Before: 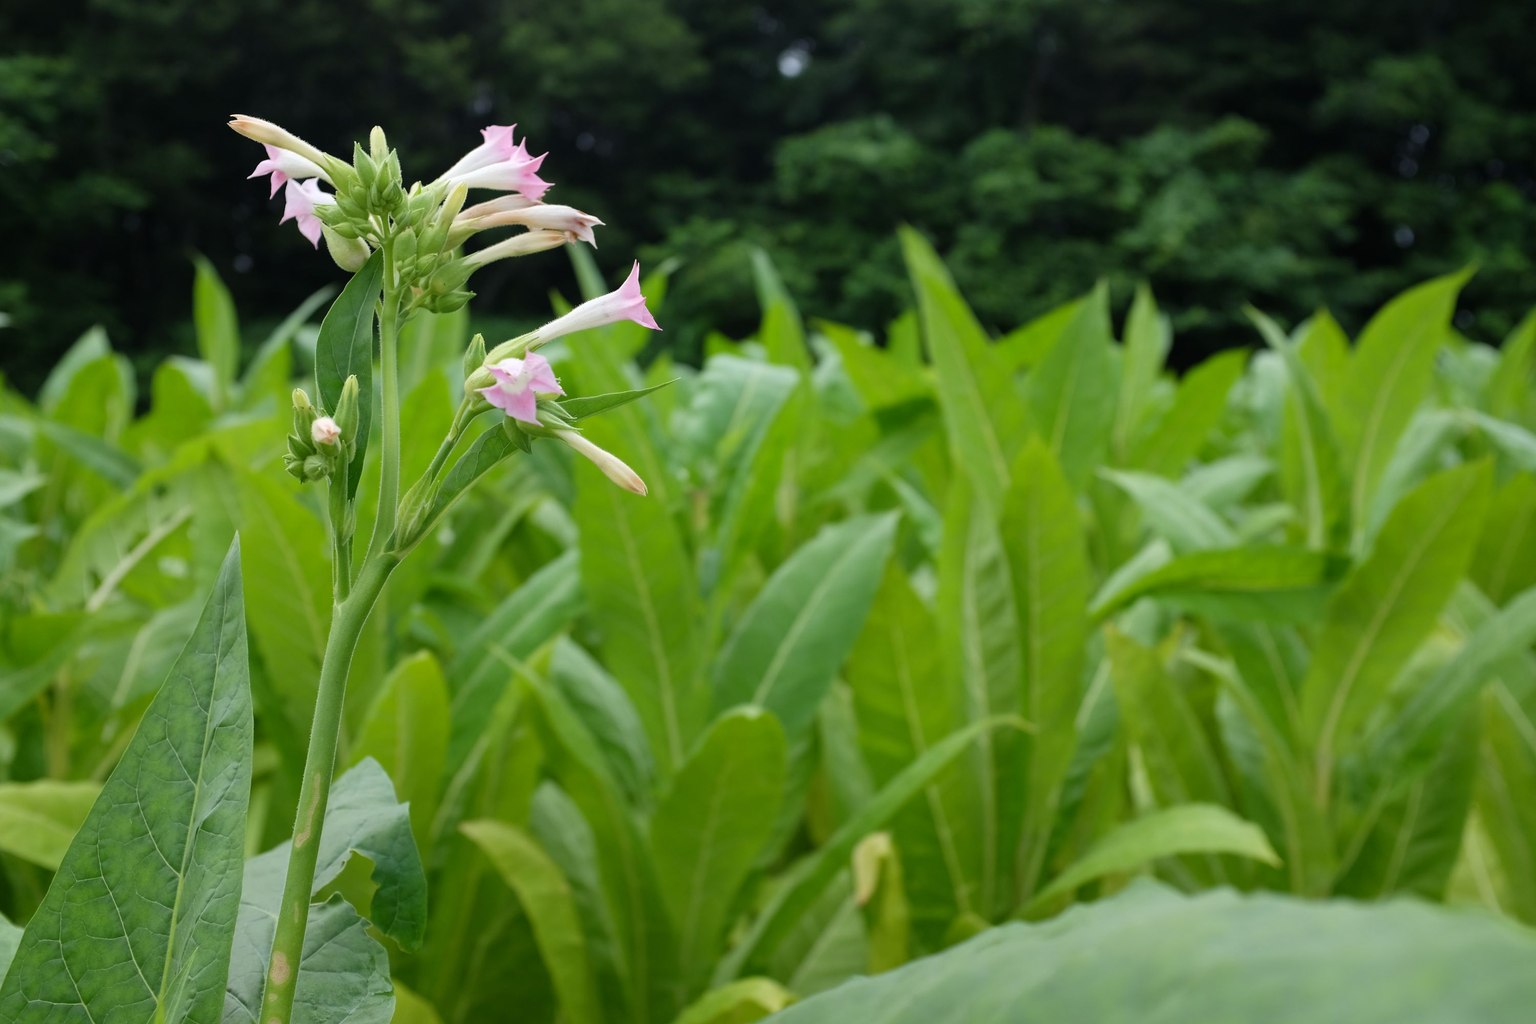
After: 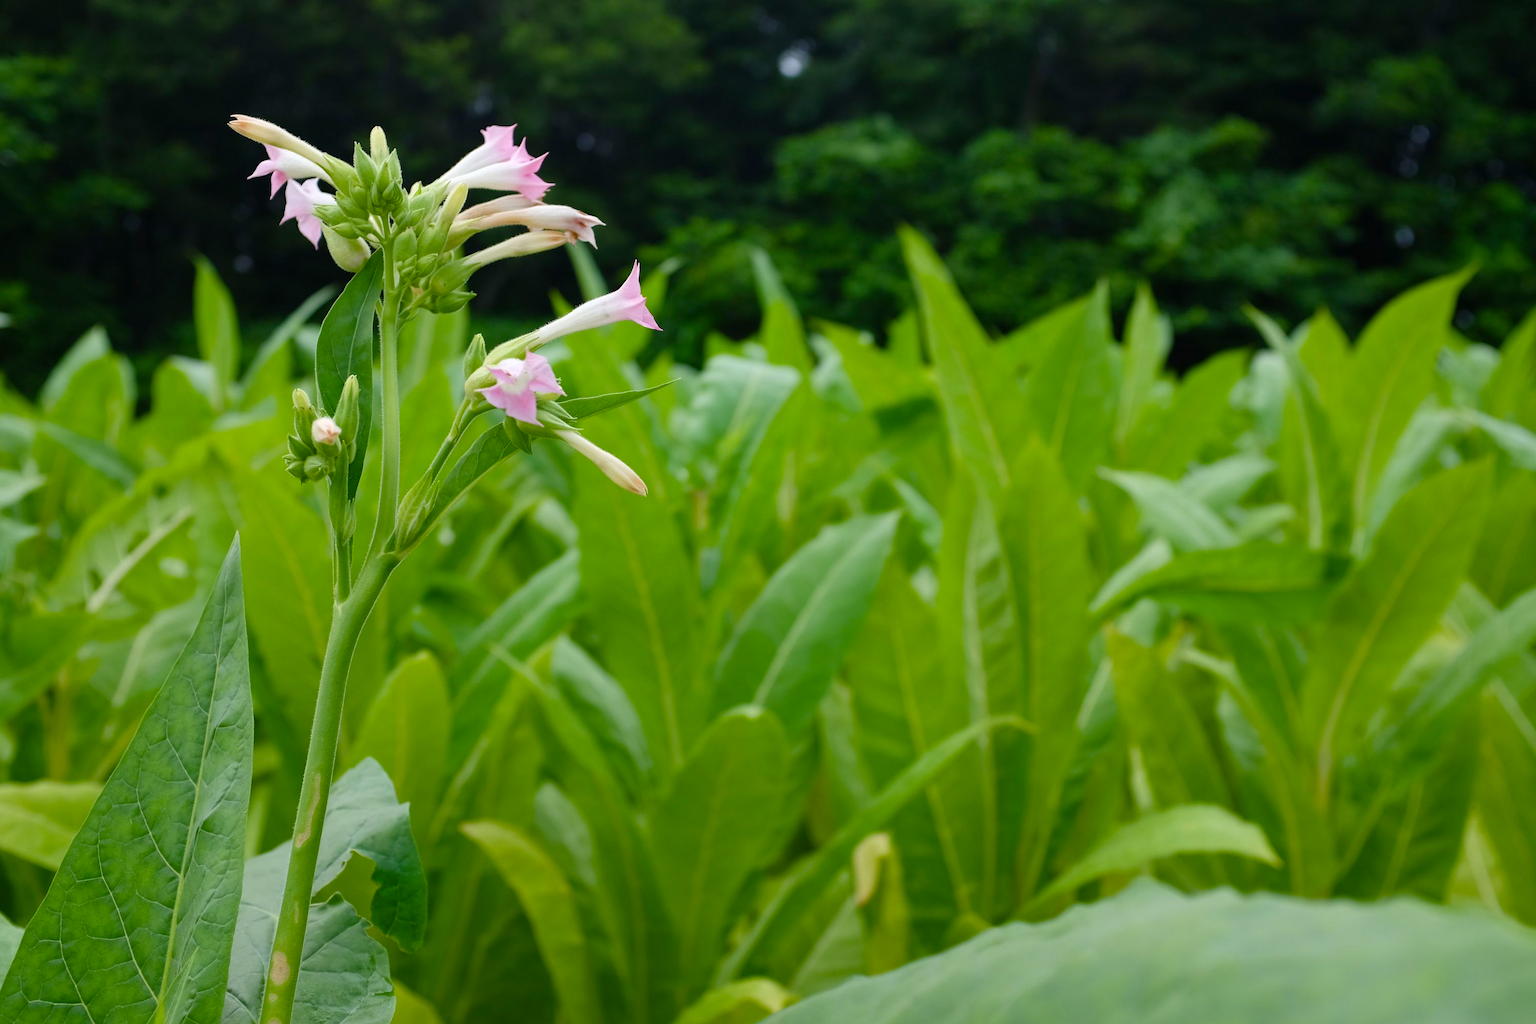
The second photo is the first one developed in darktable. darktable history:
color balance rgb: perceptual saturation grading › global saturation 13.742%, perceptual saturation grading › highlights -24.912%, perceptual saturation grading › shadows 29.707%, global vibrance 25.211%
